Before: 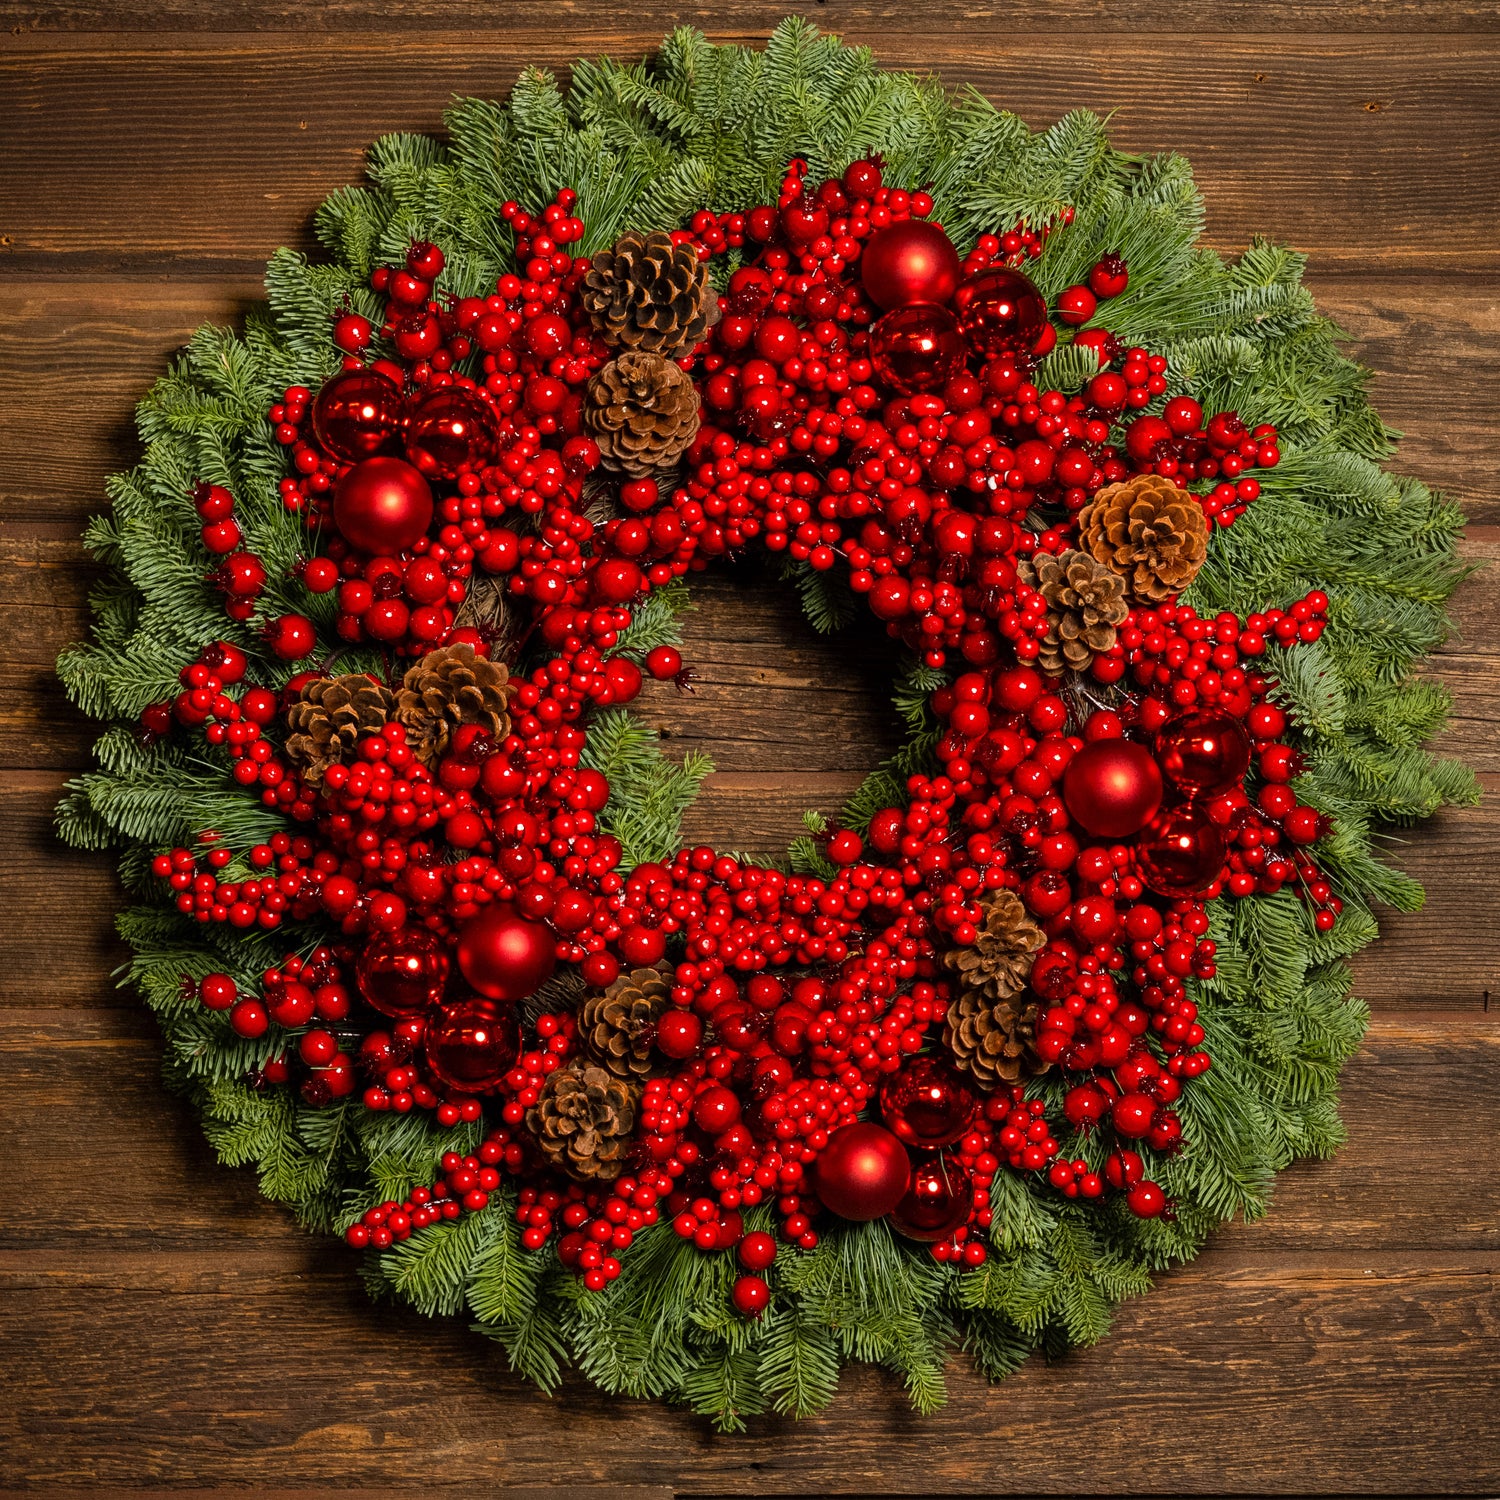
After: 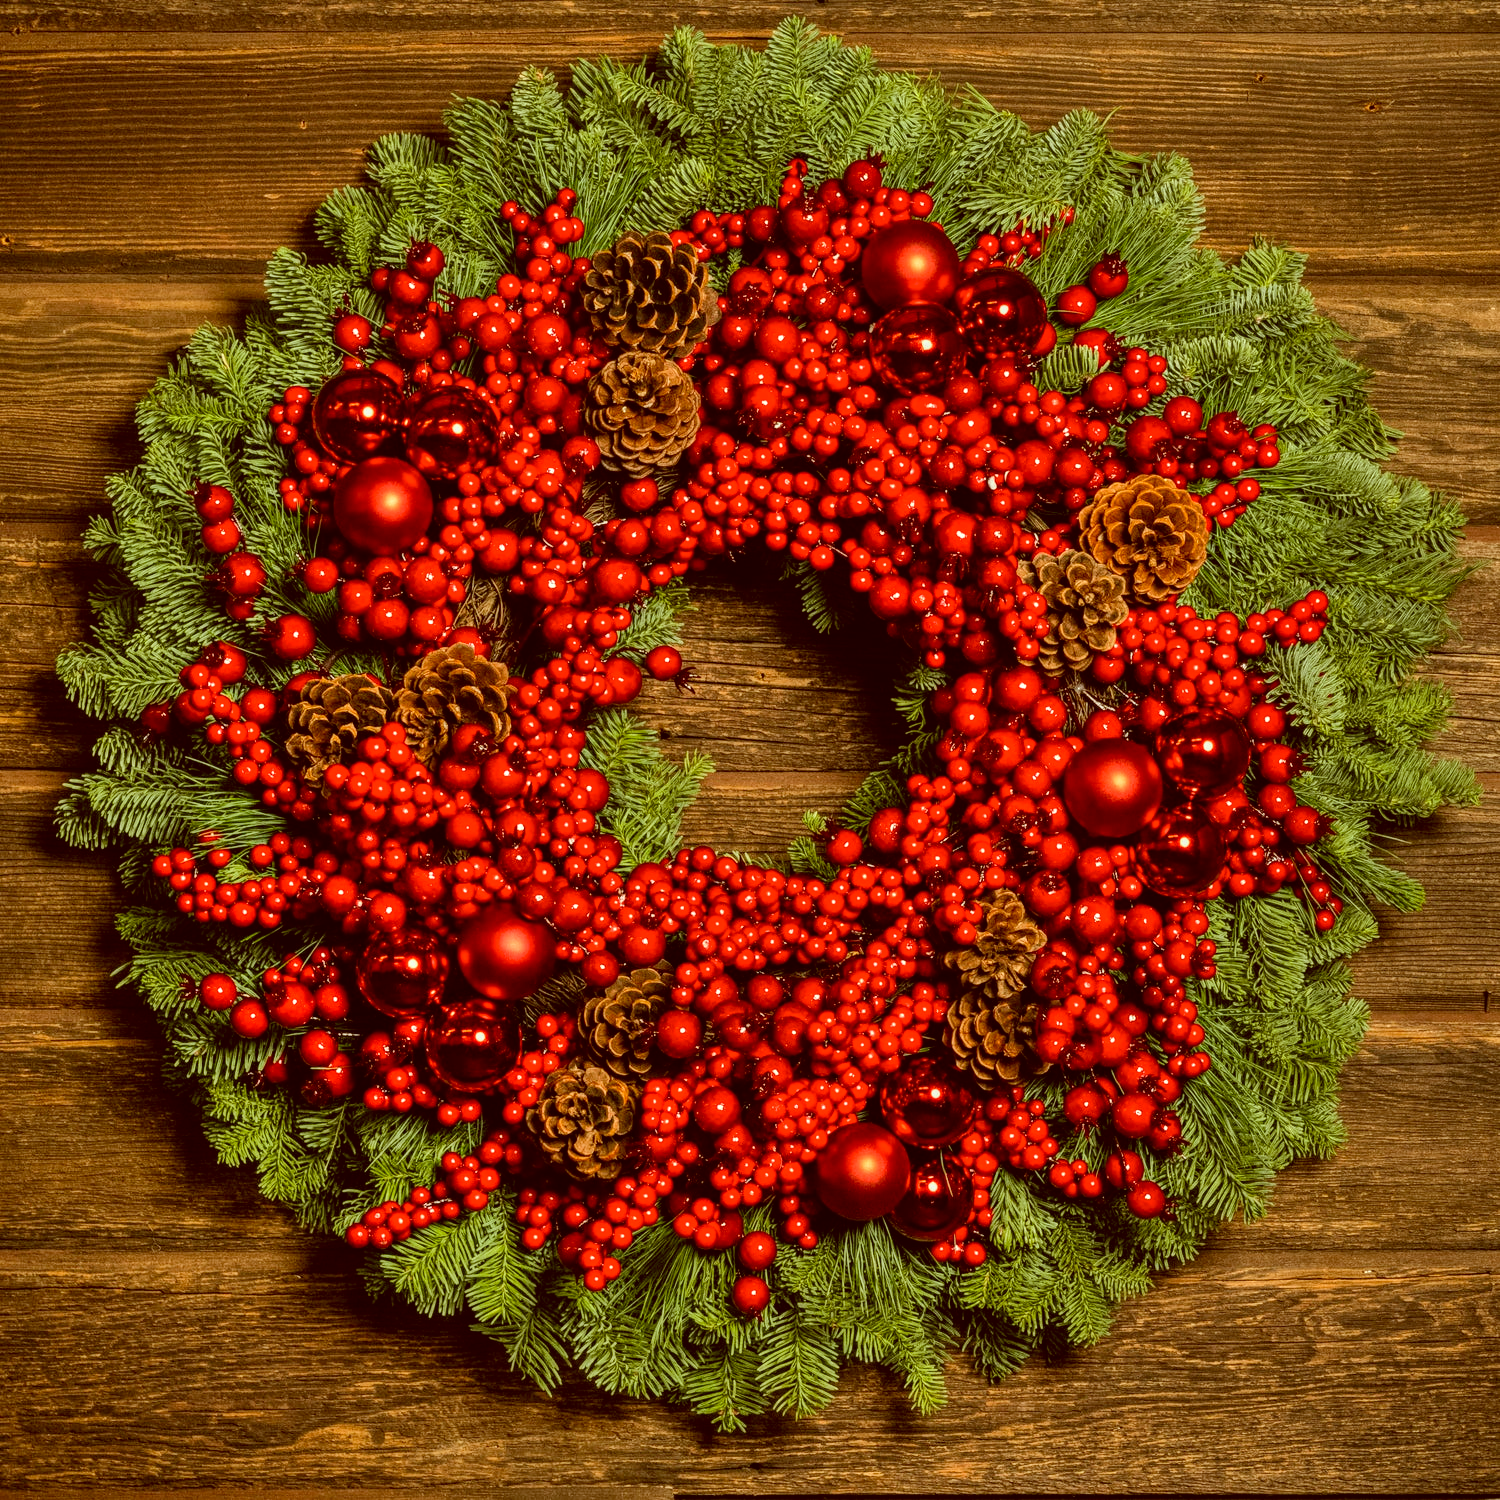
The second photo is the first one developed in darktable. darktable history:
shadows and highlights: low approximation 0.01, soften with gaussian
color correction: highlights a* -6.03, highlights b* 9.33, shadows a* 10.08, shadows b* 23.84
local contrast: on, module defaults
